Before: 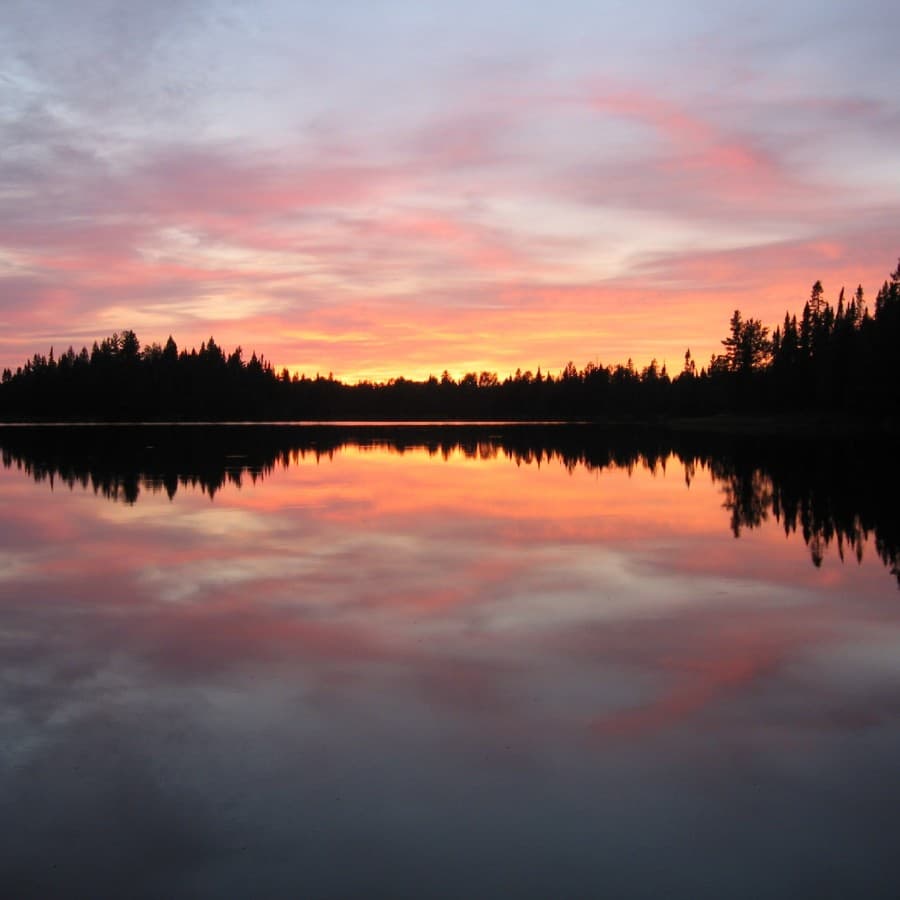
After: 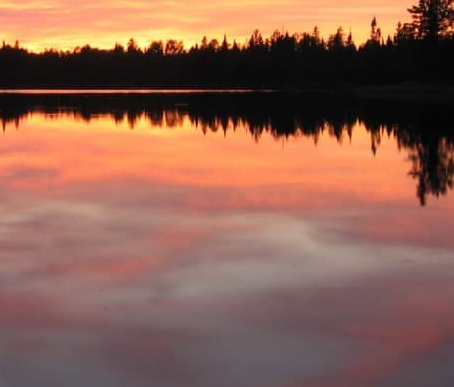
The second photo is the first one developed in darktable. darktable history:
crop: left 34.998%, top 36.952%, right 14.551%, bottom 19.969%
